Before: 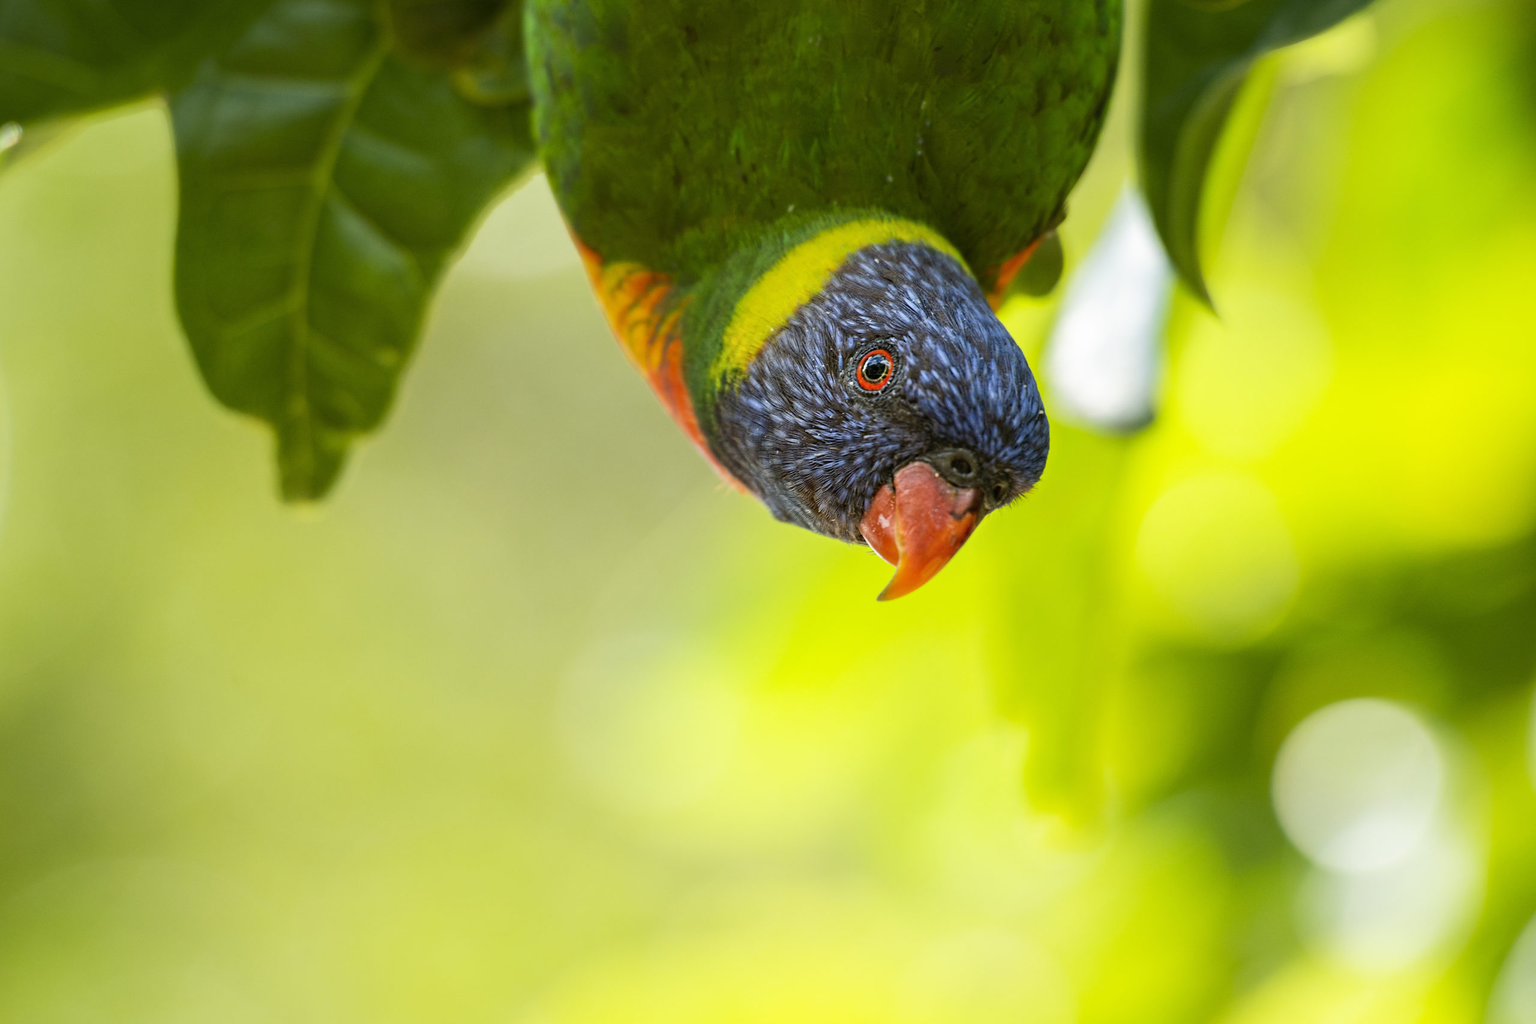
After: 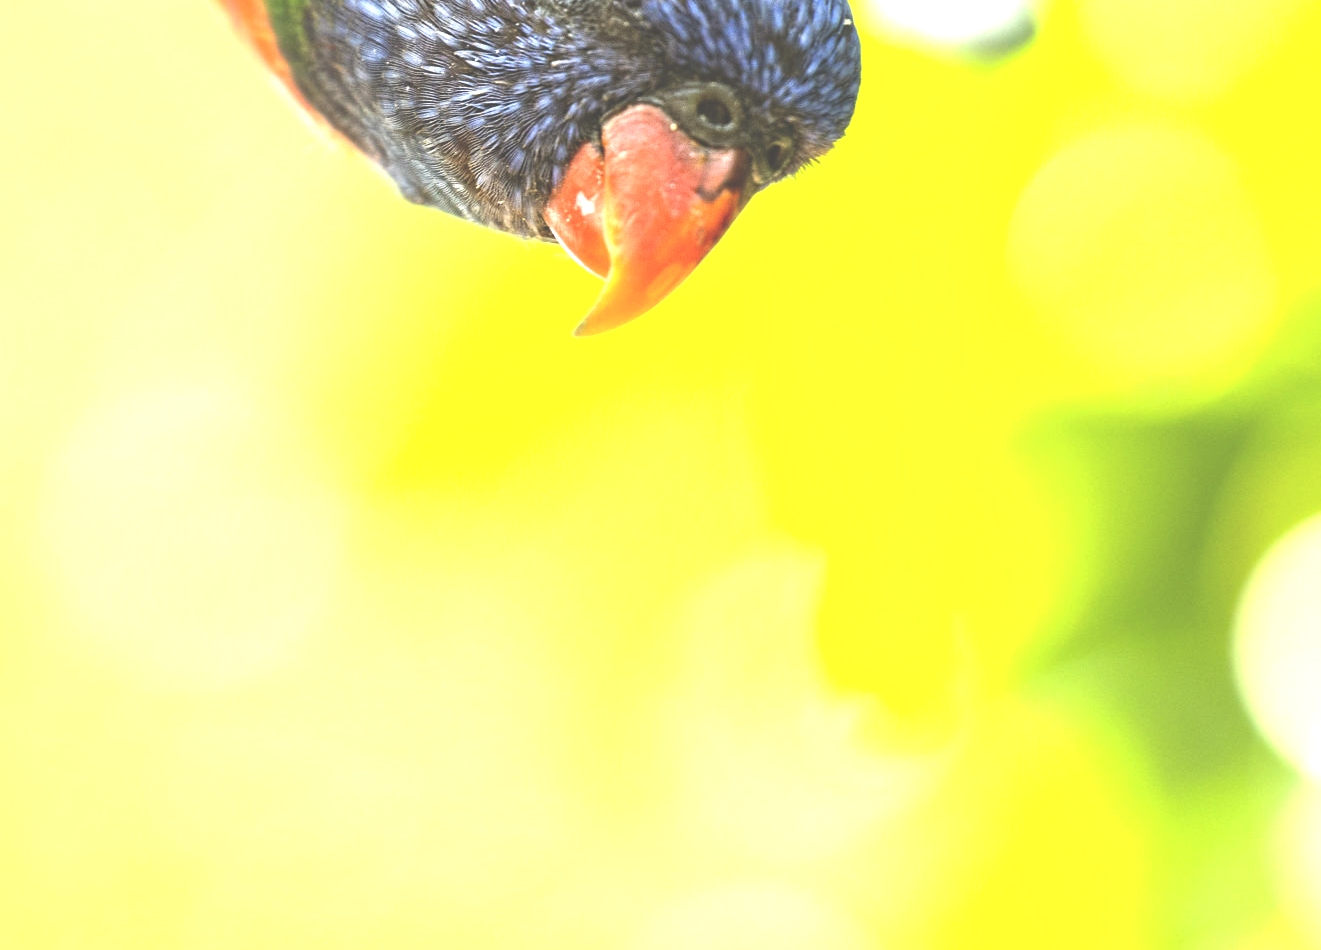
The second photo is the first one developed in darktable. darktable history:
color correction: highlights b* 3.04
exposure: black level correction -0.023, exposure 1.394 EV, compensate highlight preservation false
crop: left 34.703%, top 38.98%, right 13.677%, bottom 5.323%
